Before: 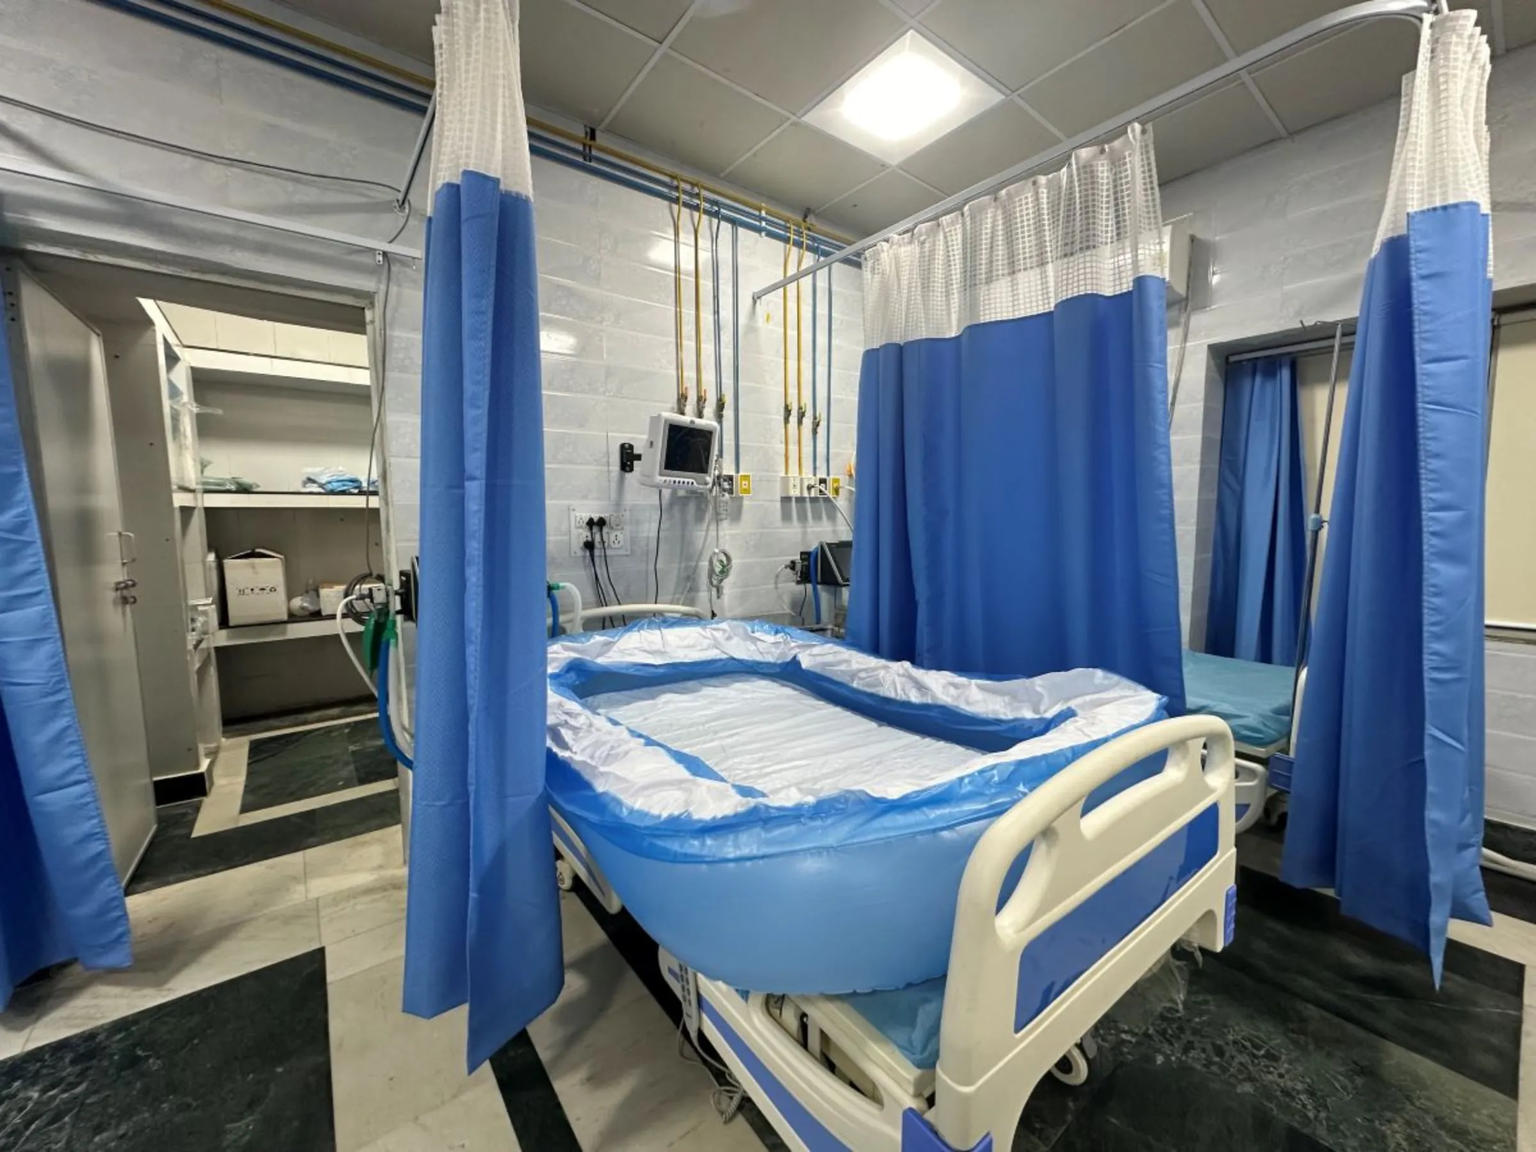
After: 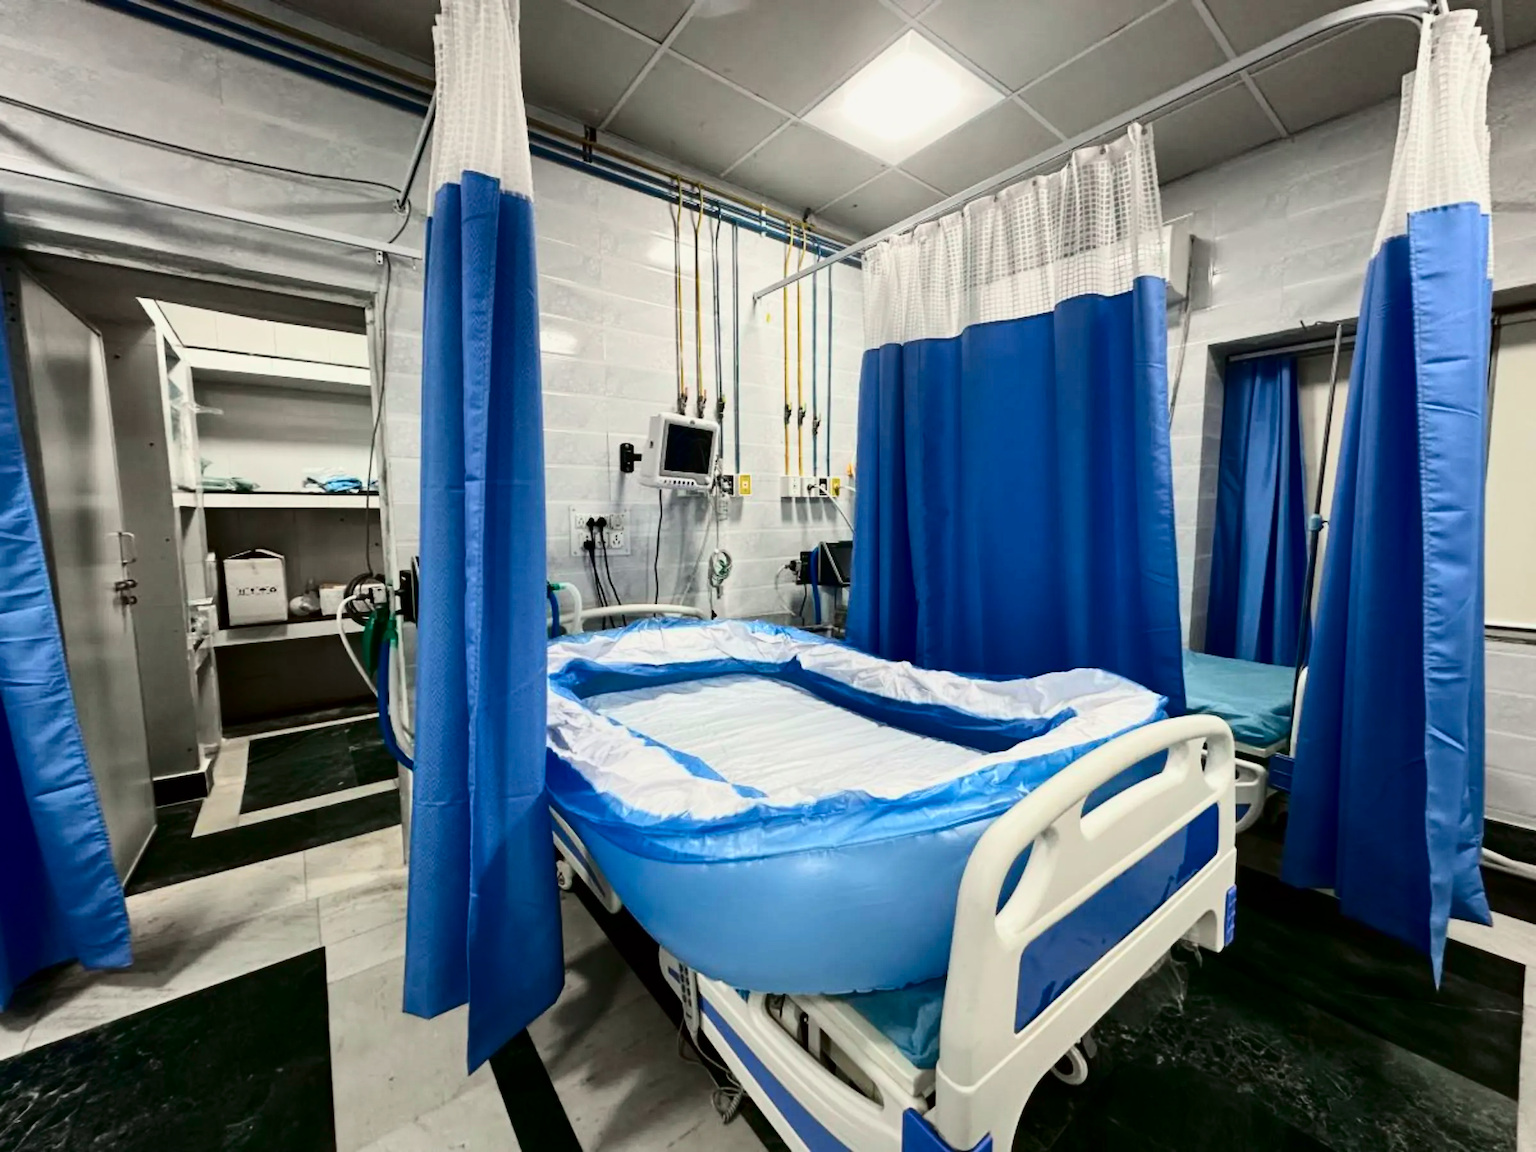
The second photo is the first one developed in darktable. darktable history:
tone curve: curves: ch0 [(0, 0) (0.068, 0.031) (0.183, 0.13) (0.341, 0.319) (0.547, 0.545) (0.828, 0.817) (1, 0.968)]; ch1 [(0, 0) (0.23, 0.166) (0.34, 0.308) (0.371, 0.337) (0.429, 0.408) (0.477, 0.466) (0.499, 0.5) (0.529, 0.528) (0.559, 0.578) (0.743, 0.798) (1, 1)]; ch2 [(0, 0) (0.431, 0.419) (0.495, 0.502) (0.524, 0.525) (0.568, 0.543) (0.6, 0.597) (0.634, 0.644) (0.728, 0.722) (1, 1)], color space Lab, independent channels, preserve colors none
contrast brightness saturation: contrast 0.28
